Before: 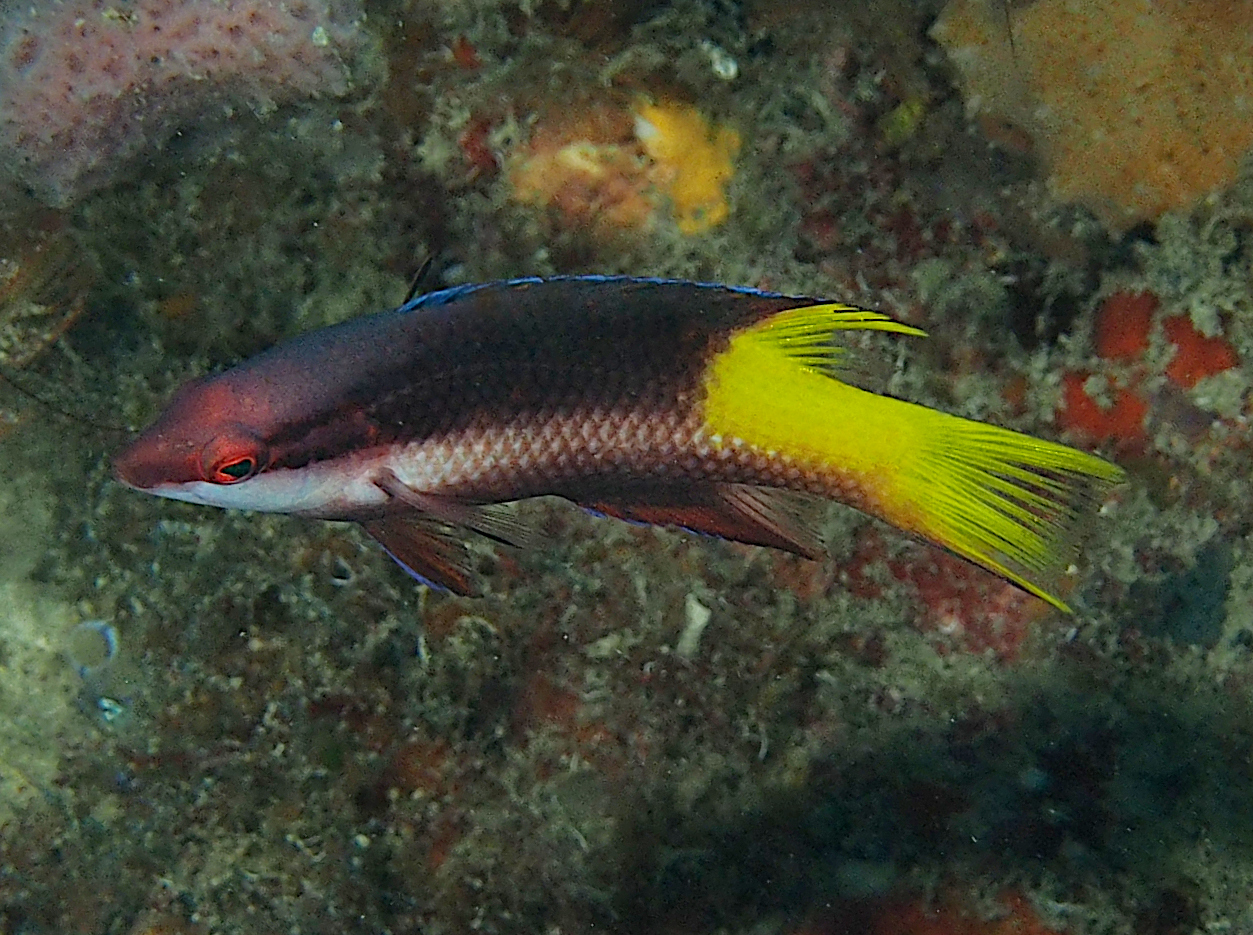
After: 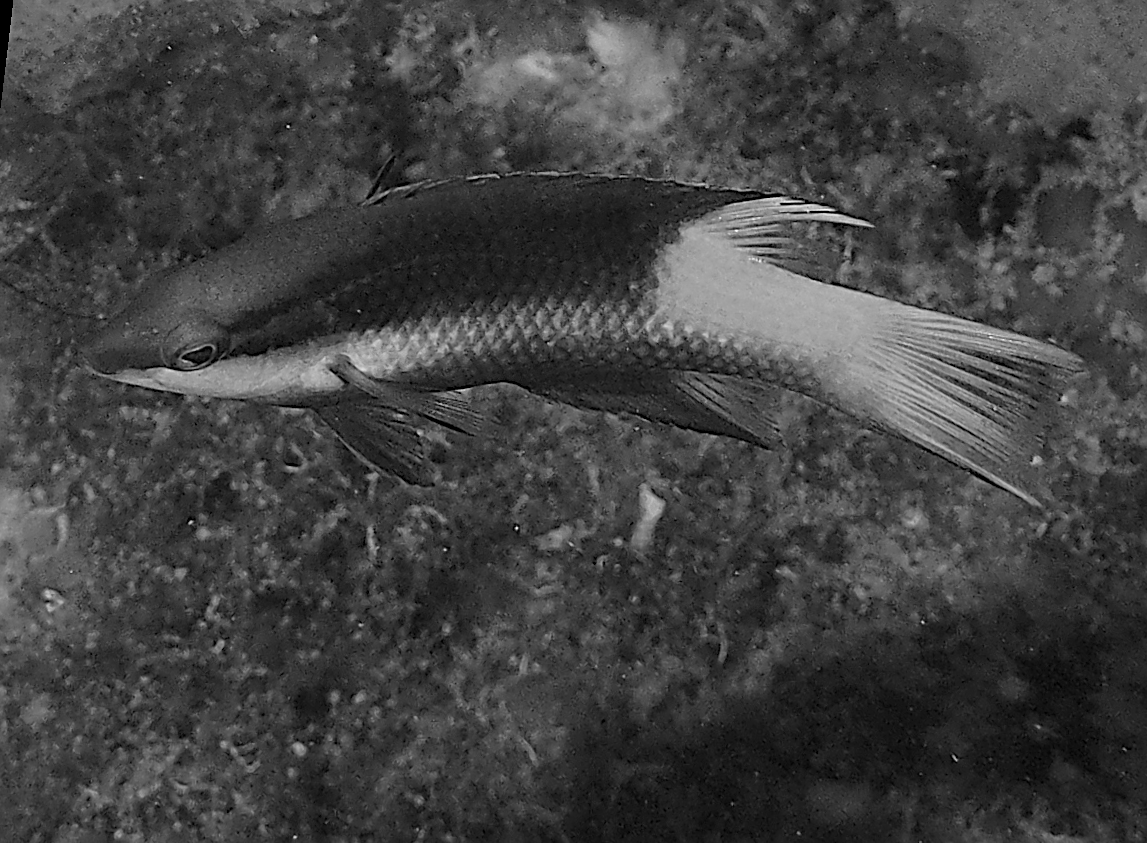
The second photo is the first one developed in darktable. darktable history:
crop: left 6.446%, top 8.188%, right 9.538%, bottom 3.548%
sharpen: on, module defaults
rotate and perspective: rotation 0.128°, lens shift (vertical) -0.181, lens shift (horizontal) -0.044, shear 0.001, automatic cropping off
color correction: saturation 1.8
monochrome: on, module defaults
